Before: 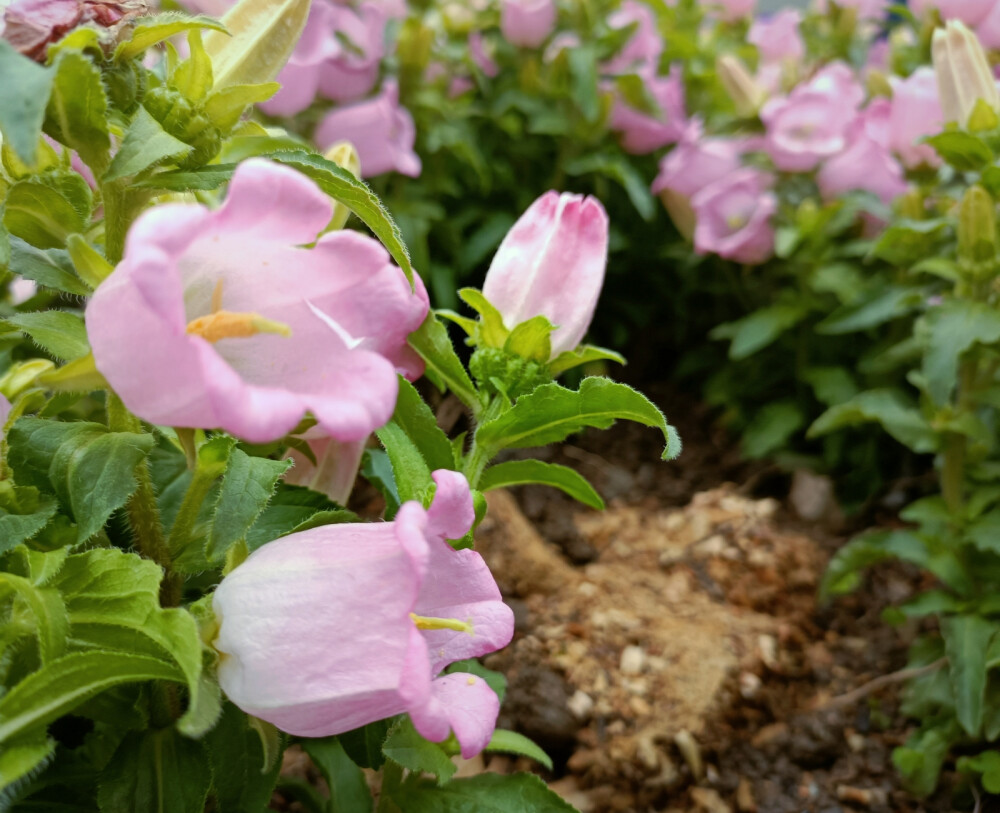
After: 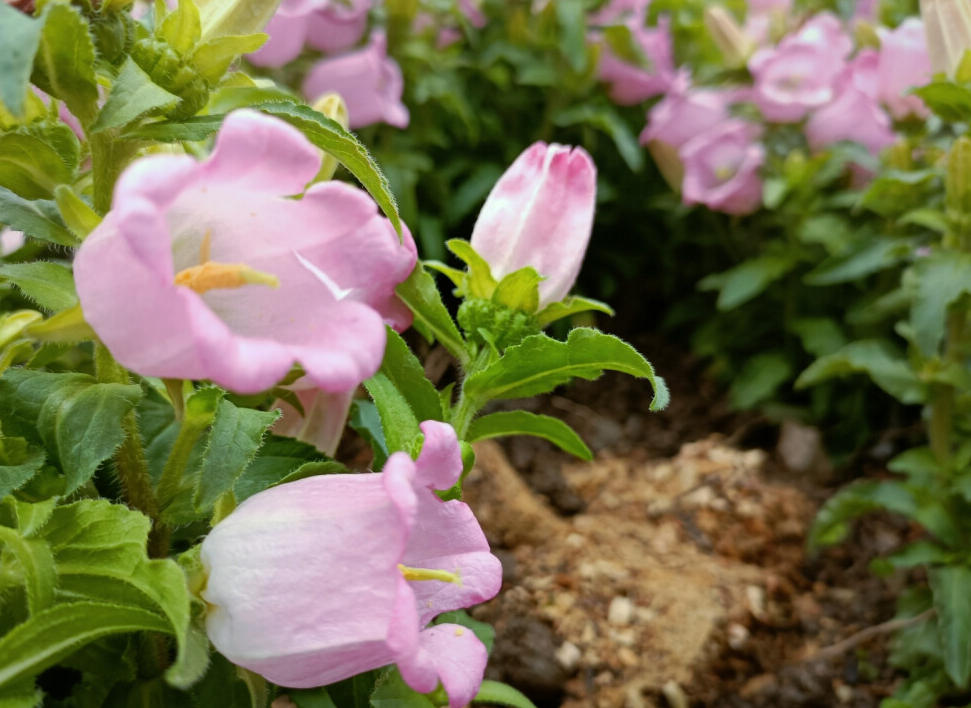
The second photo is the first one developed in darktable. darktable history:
crop: left 1.202%, top 6.147%, right 1.644%, bottom 6.675%
